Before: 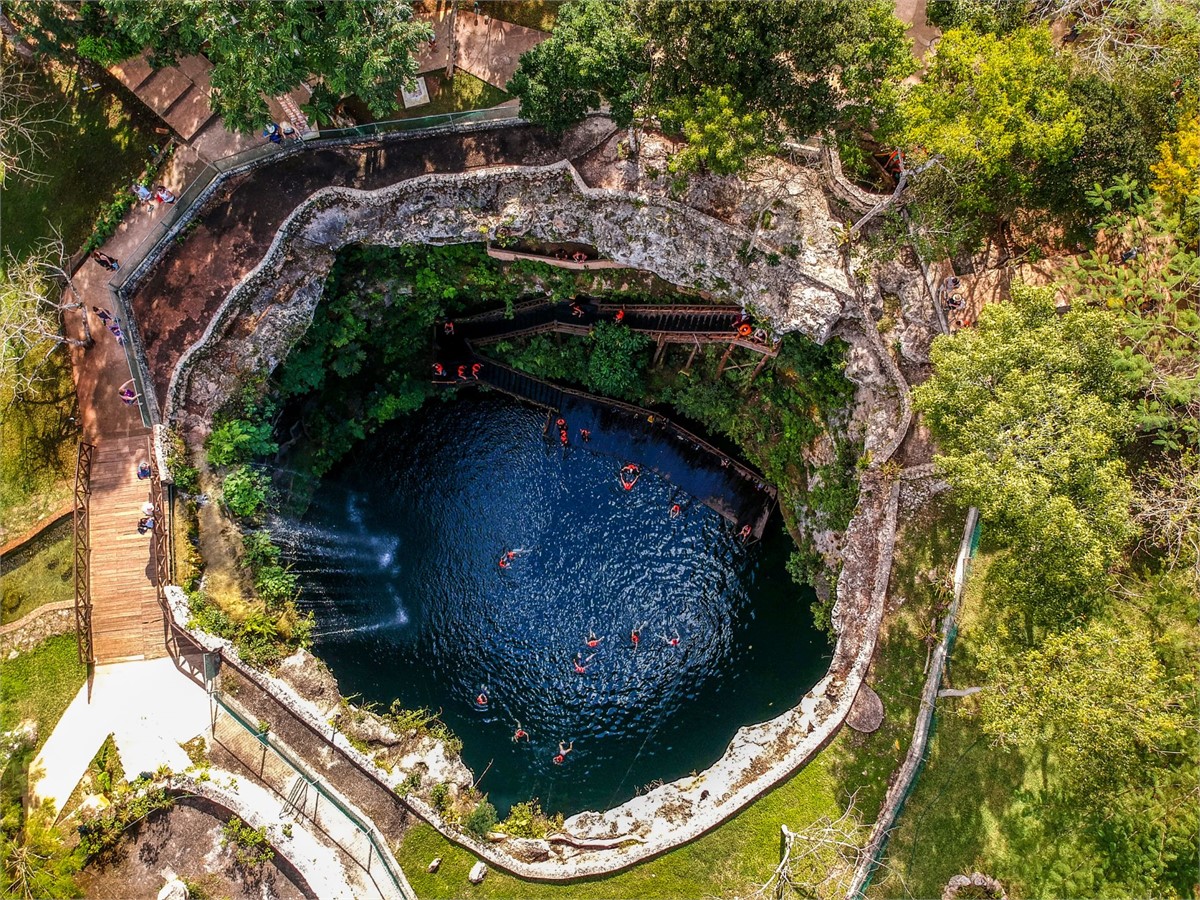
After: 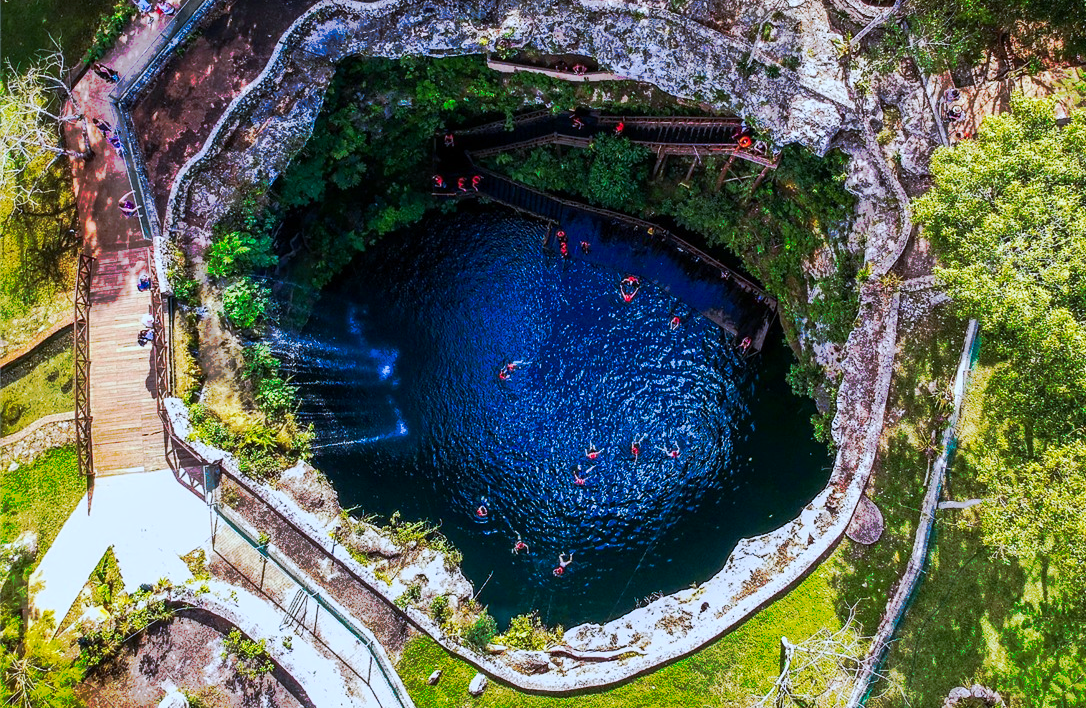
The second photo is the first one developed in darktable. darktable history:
base curve: exposure shift 0, preserve colors none
tone curve: curves: ch0 [(0, 0) (0.003, 0.003) (0.011, 0.01) (0.025, 0.023) (0.044, 0.042) (0.069, 0.065) (0.1, 0.094) (0.136, 0.127) (0.177, 0.166) (0.224, 0.211) (0.277, 0.26) (0.335, 0.315) (0.399, 0.375) (0.468, 0.44) (0.543, 0.658) (0.623, 0.718) (0.709, 0.782) (0.801, 0.851) (0.898, 0.923) (1, 1)], preserve colors none
crop: top 20.916%, right 9.437%, bottom 0.316%
color calibration: output R [0.994, 0.059, -0.119, 0], output G [-0.036, 1.09, -0.119, 0], output B [0.078, -0.108, 0.961, 0], illuminant custom, x 0.371, y 0.382, temperature 4281.14 K
white balance: red 0.954, blue 1.079
